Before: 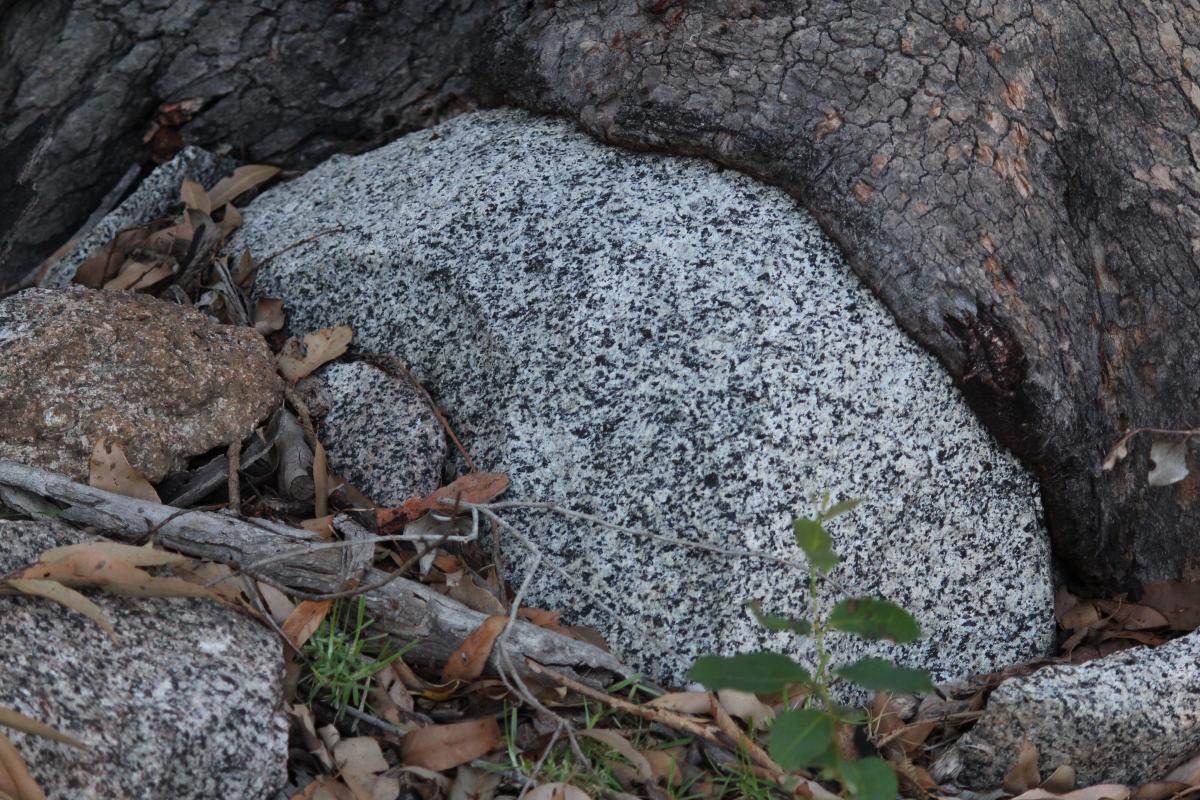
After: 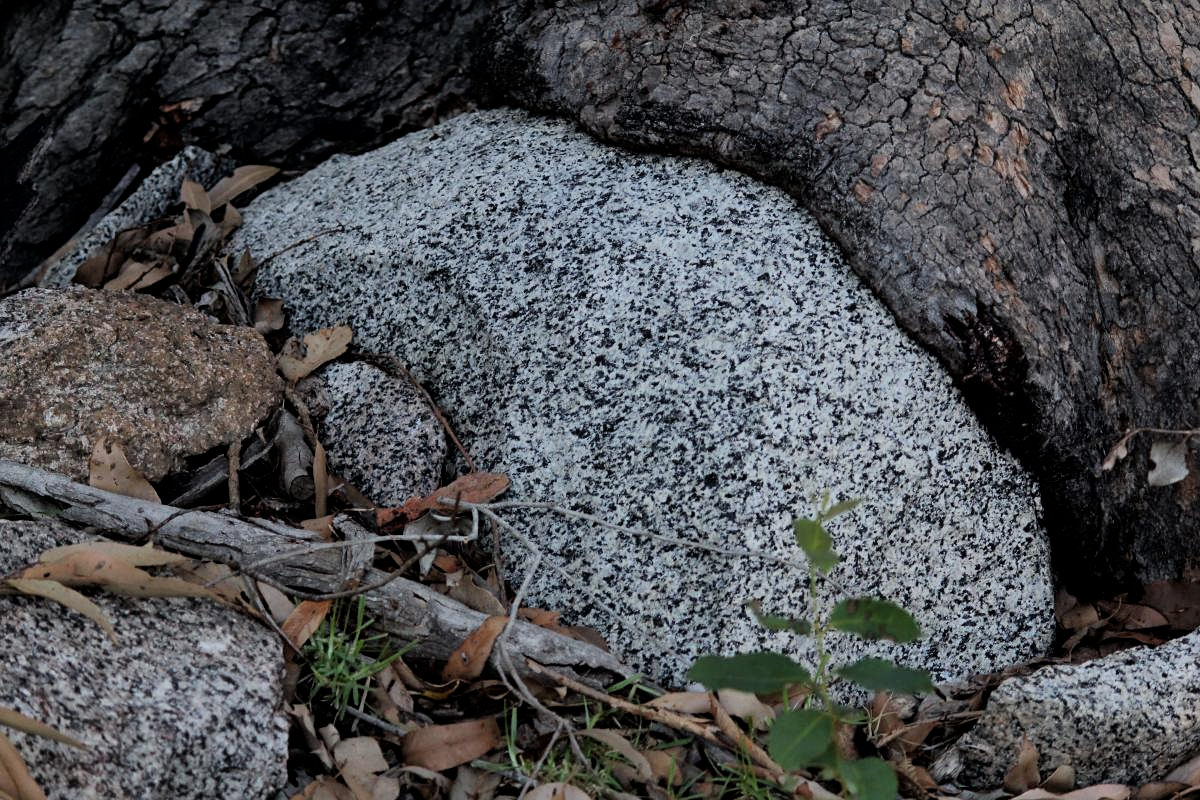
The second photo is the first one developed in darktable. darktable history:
filmic rgb: black relative exposure -7.73 EV, white relative exposure 4.4 EV, threshold 2.94 EV, target black luminance 0%, hardness 3.75, latitude 50.71%, contrast 1.071, highlights saturation mix 9.77%, shadows ↔ highlights balance -0.224%, color science v6 (2022), enable highlight reconstruction true
sharpen: amount 0.217
